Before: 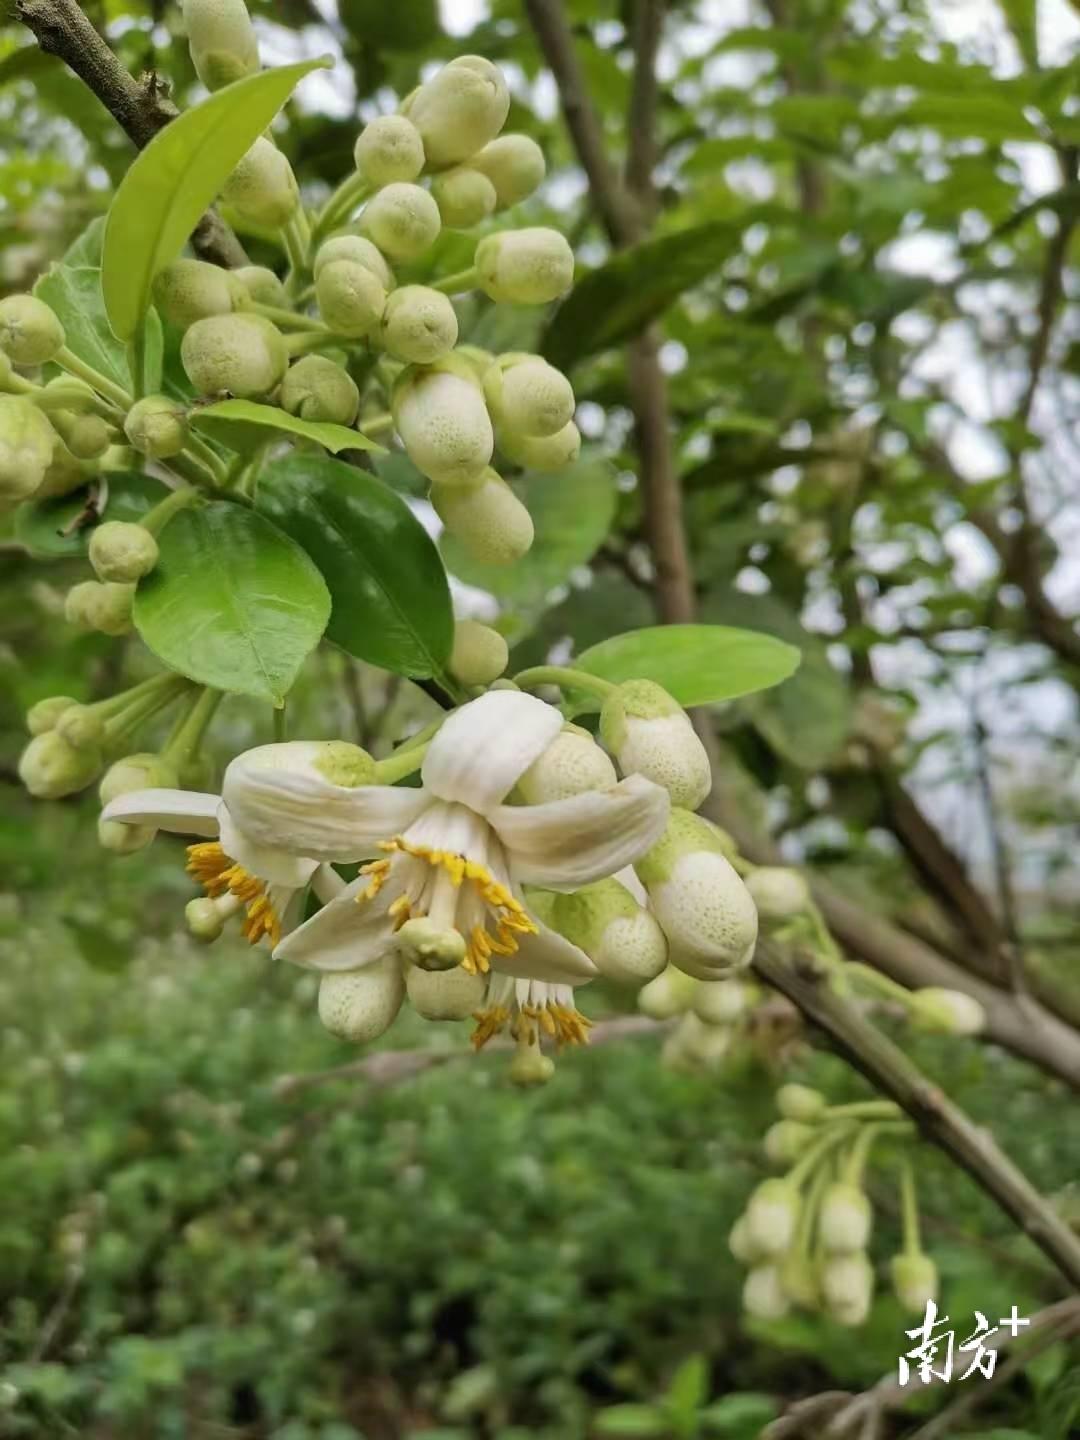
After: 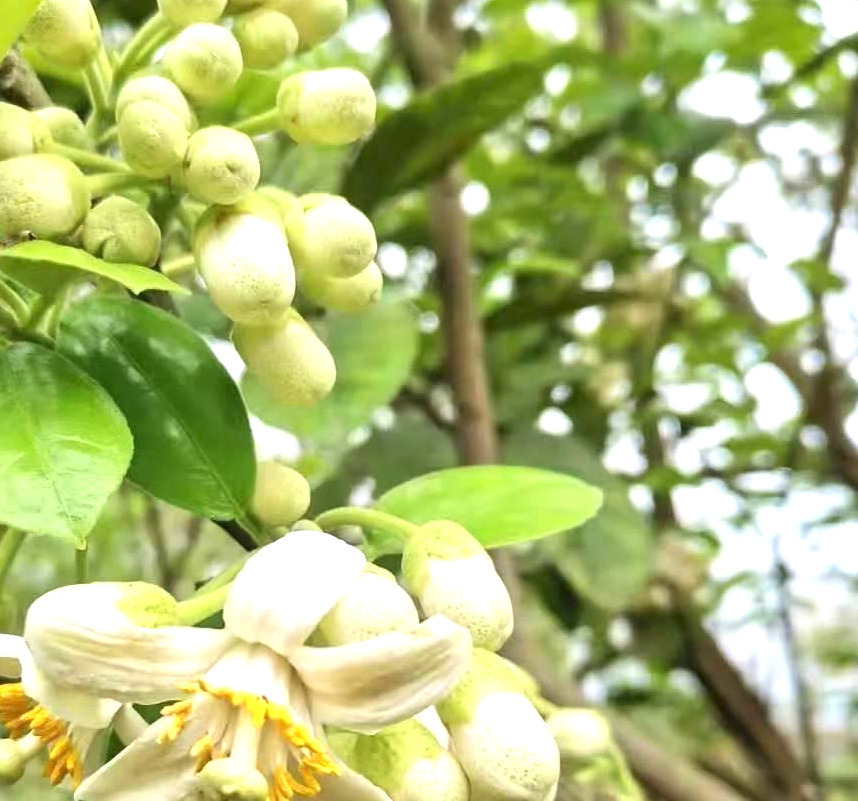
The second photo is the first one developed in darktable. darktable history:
crop: left 18.38%, top 11.092%, right 2.134%, bottom 33.217%
exposure: black level correction 0, exposure 1.2 EV, compensate exposure bias true, compensate highlight preservation false
